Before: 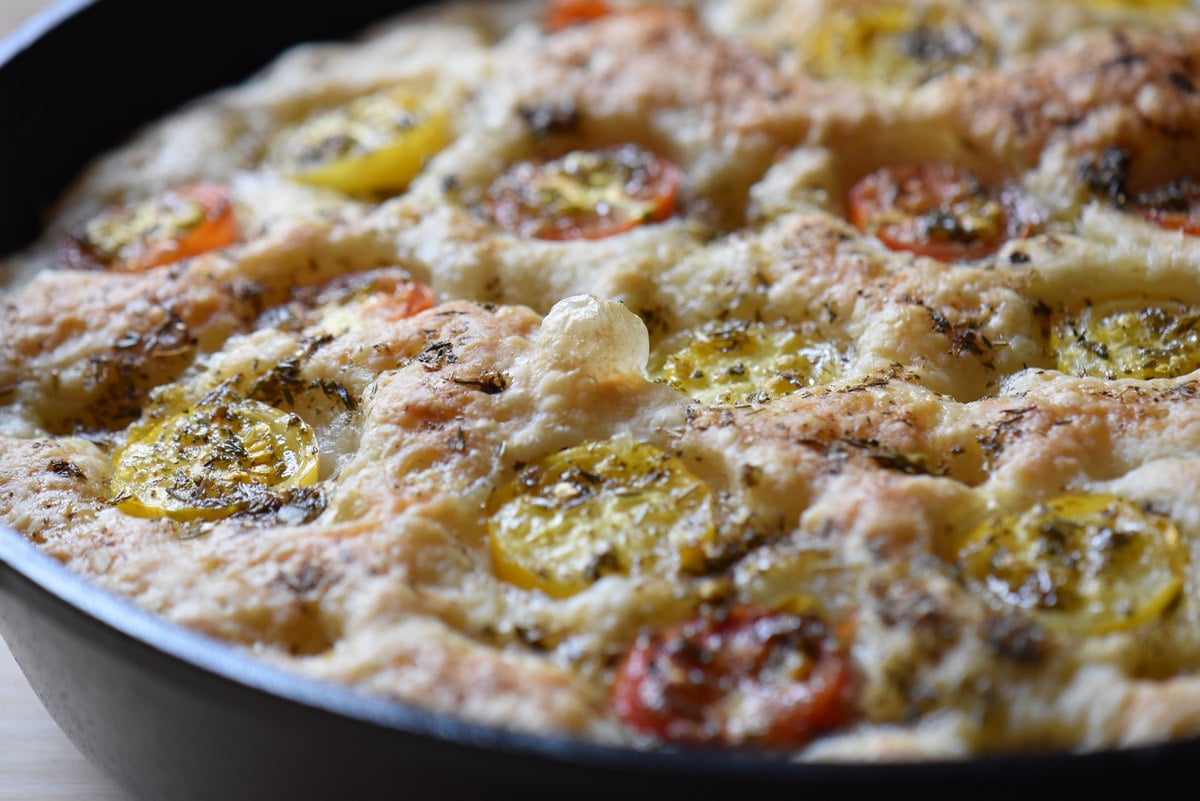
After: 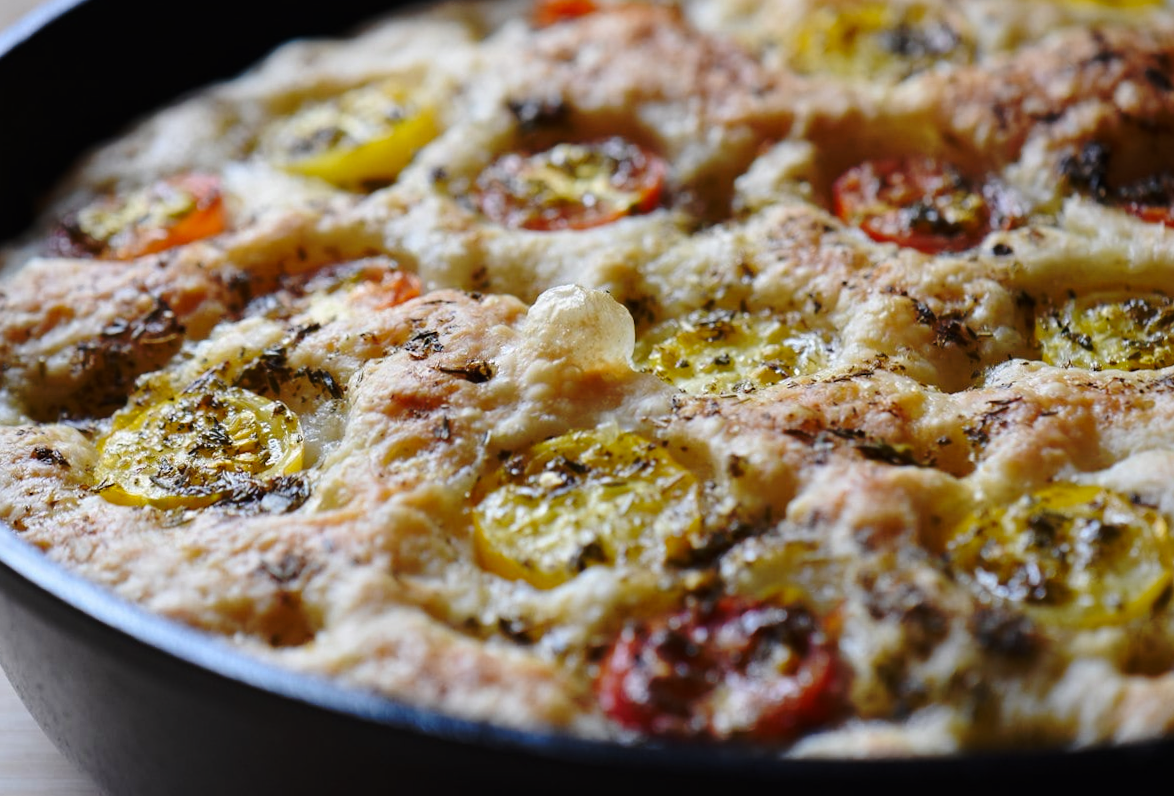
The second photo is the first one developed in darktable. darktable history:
rotate and perspective: rotation 0.226°, lens shift (vertical) -0.042, crop left 0.023, crop right 0.982, crop top 0.006, crop bottom 0.994
base curve: curves: ch0 [(0, 0) (0.073, 0.04) (0.157, 0.139) (0.492, 0.492) (0.758, 0.758) (1, 1)], preserve colors none
